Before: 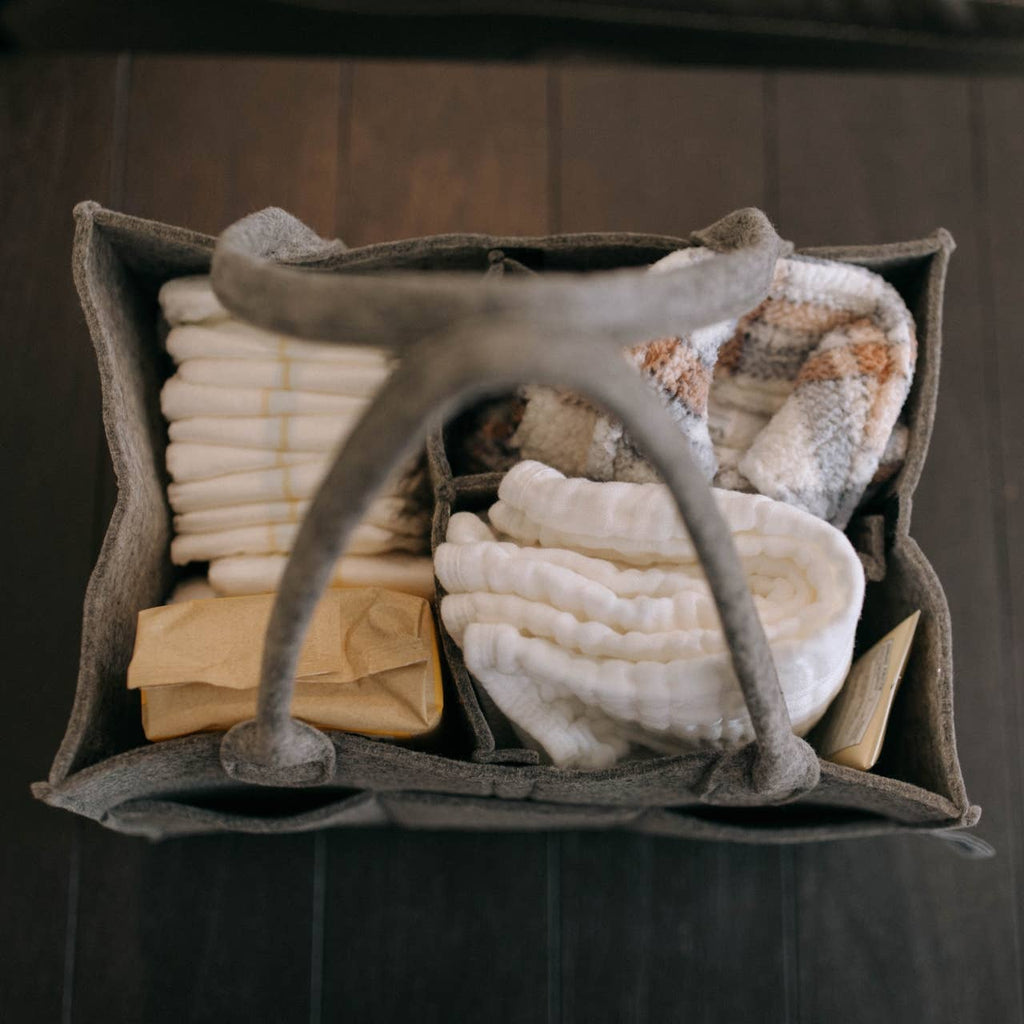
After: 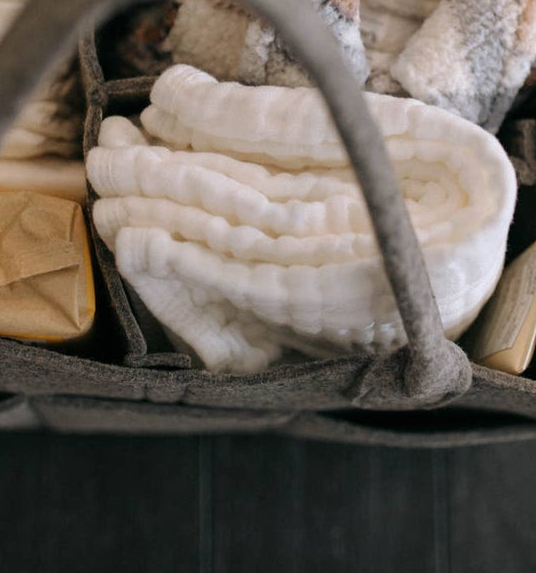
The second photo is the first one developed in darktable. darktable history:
crop: left 34.068%, top 38.726%, right 13.543%, bottom 5.316%
tone equalizer: on, module defaults
